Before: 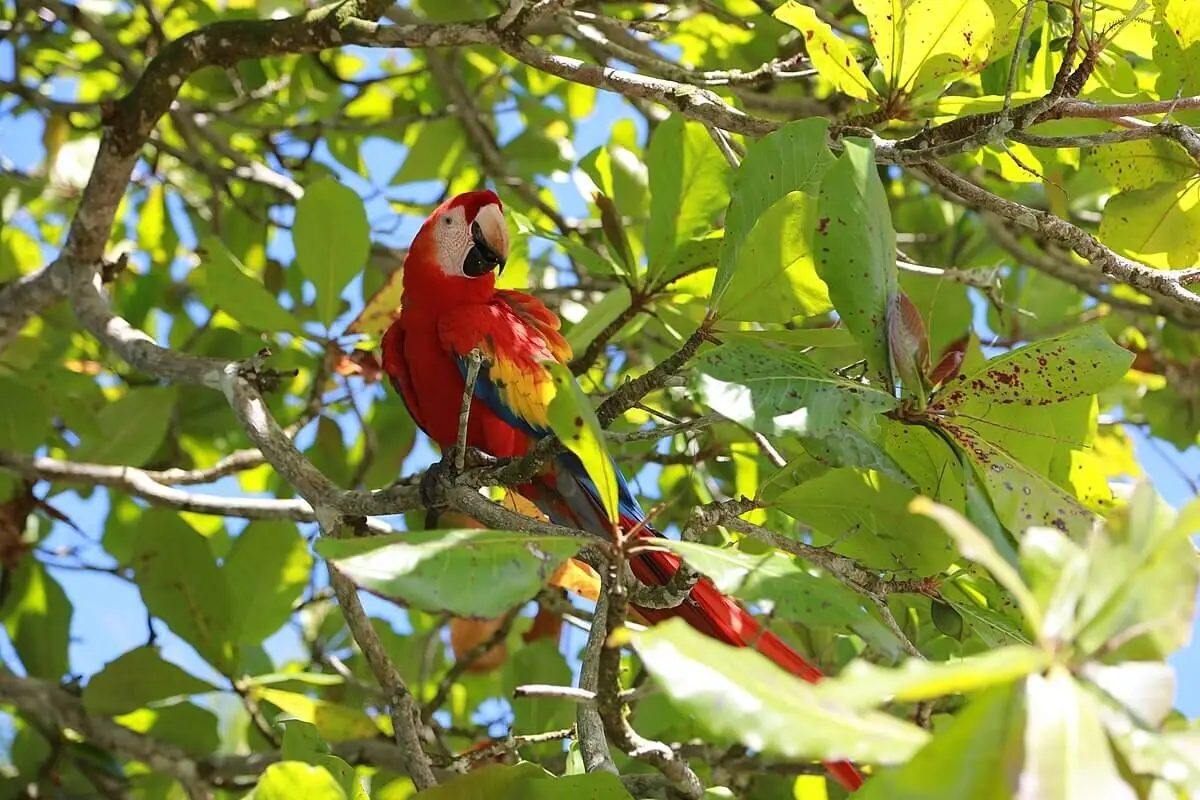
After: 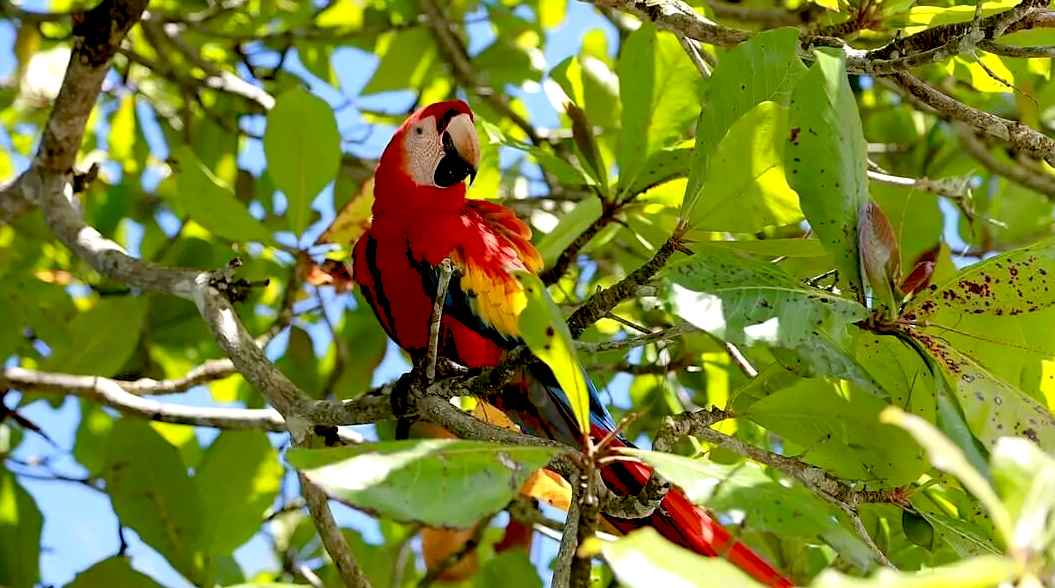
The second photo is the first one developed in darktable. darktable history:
exposure: black level correction 0.025, exposure 0.182 EV, compensate highlight preservation false
crop and rotate: left 2.425%, top 11.305%, right 9.6%, bottom 15.08%
